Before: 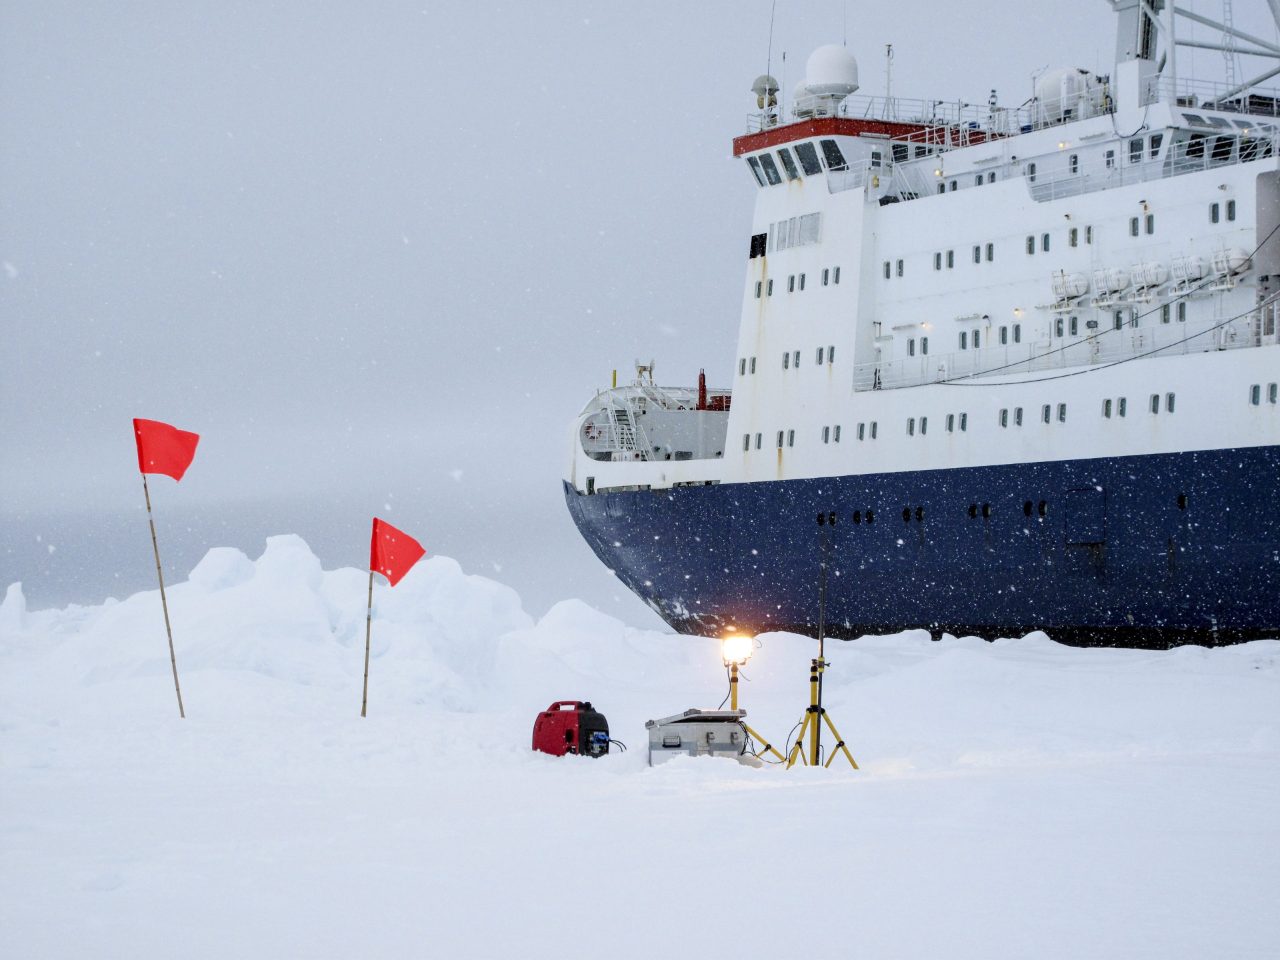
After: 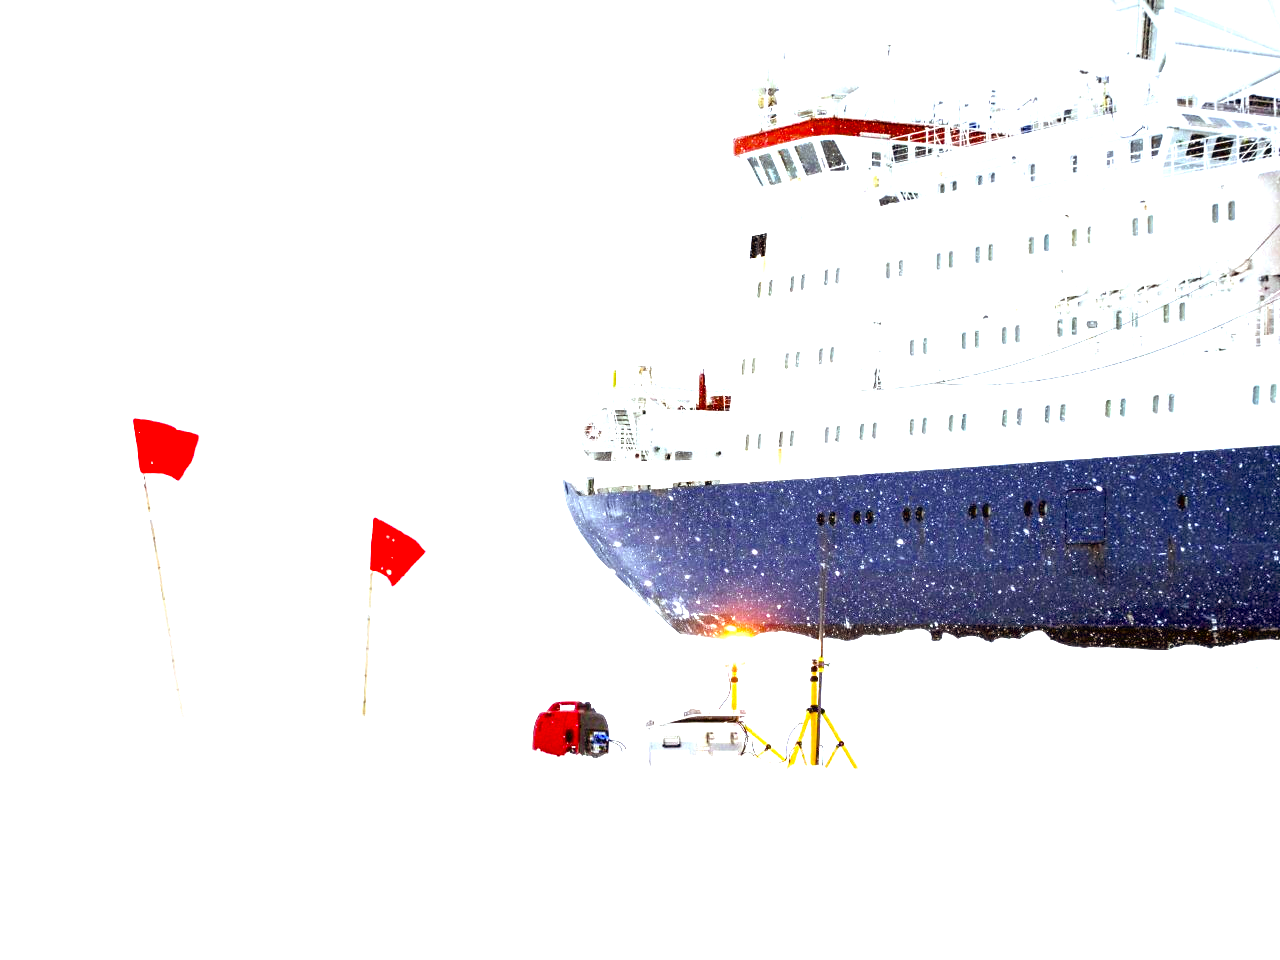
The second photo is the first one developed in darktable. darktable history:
exposure: black level correction 0, exposure 1.462 EV, compensate highlight preservation false
color balance rgb: power › luminance 9.771%, power › chroma 2.821%, power › hue 58.89°, perceptual saturation grading › global saturation 19.286%, perceptual brilliance grading › global brilliance 25.349%, global vibrance 16.28%, saturation formula JzAzBz (2021)
